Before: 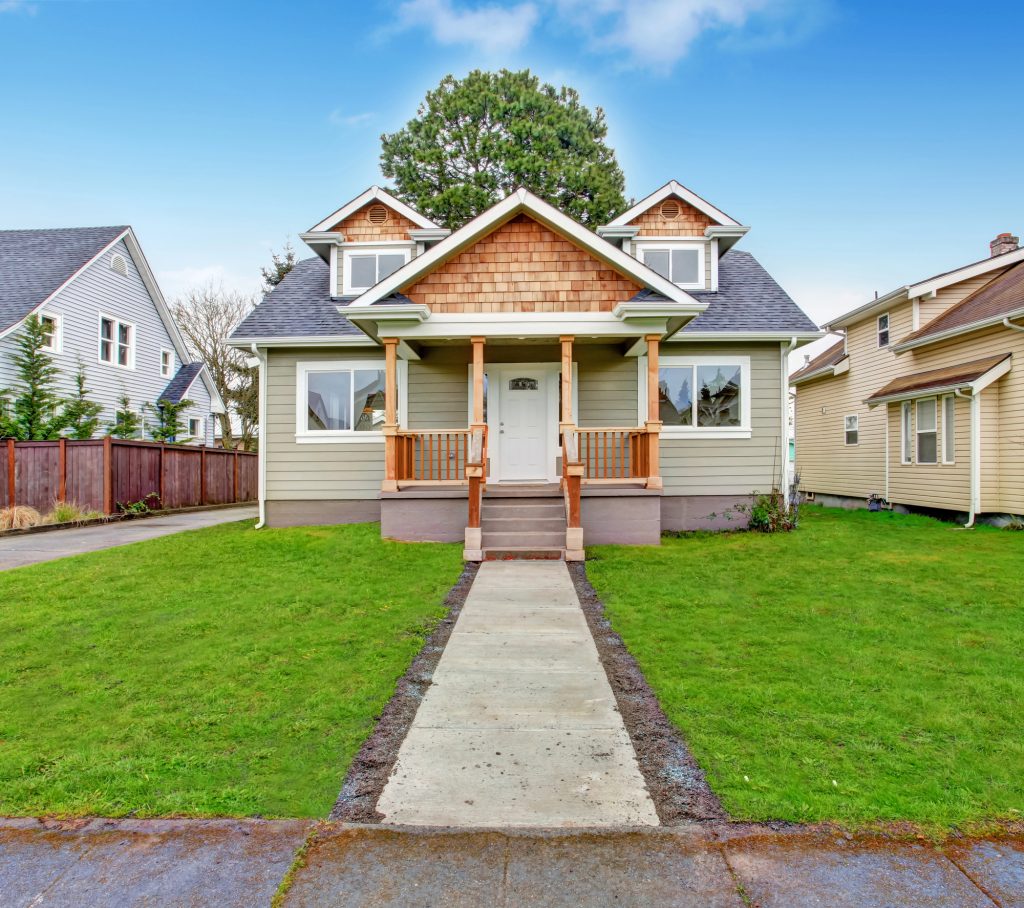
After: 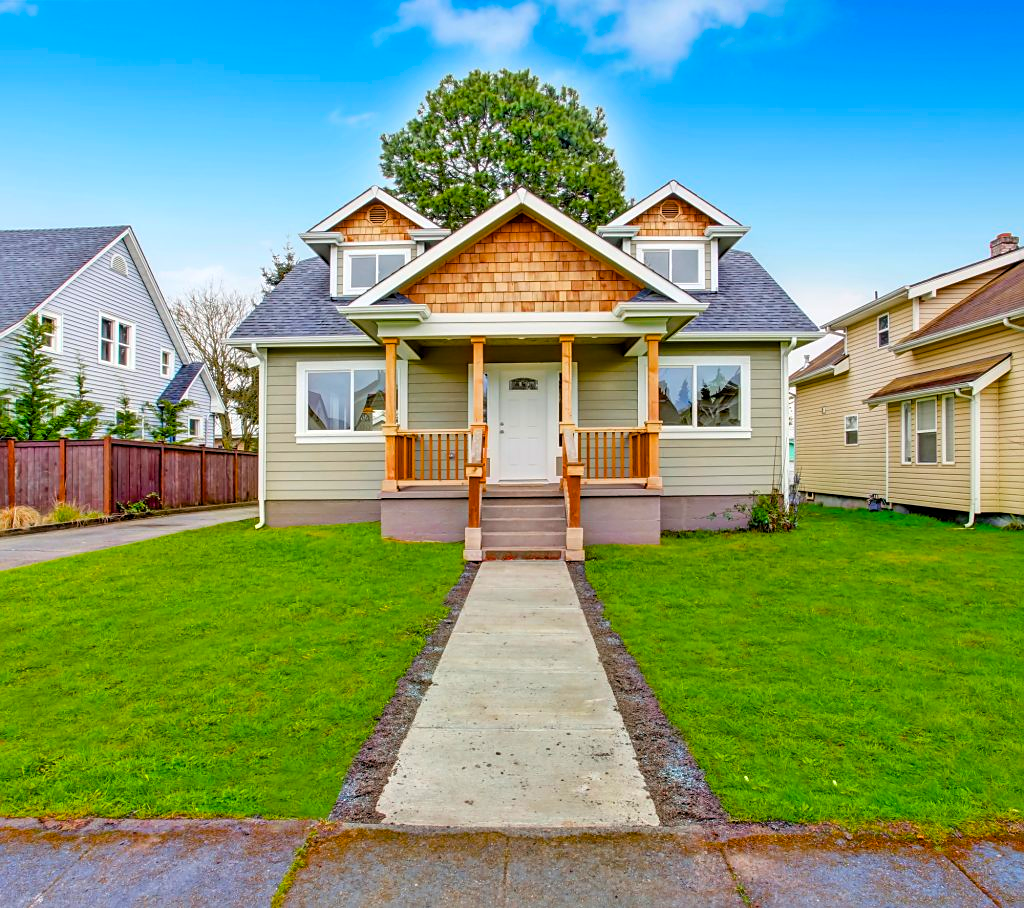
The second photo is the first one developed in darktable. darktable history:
sharpen: radius 1.864, amount 0.398, threshold 1.271
color balance rgb: linear chroma grading › global chroma 15%, perceptual saturation grading › global saturation 30%
